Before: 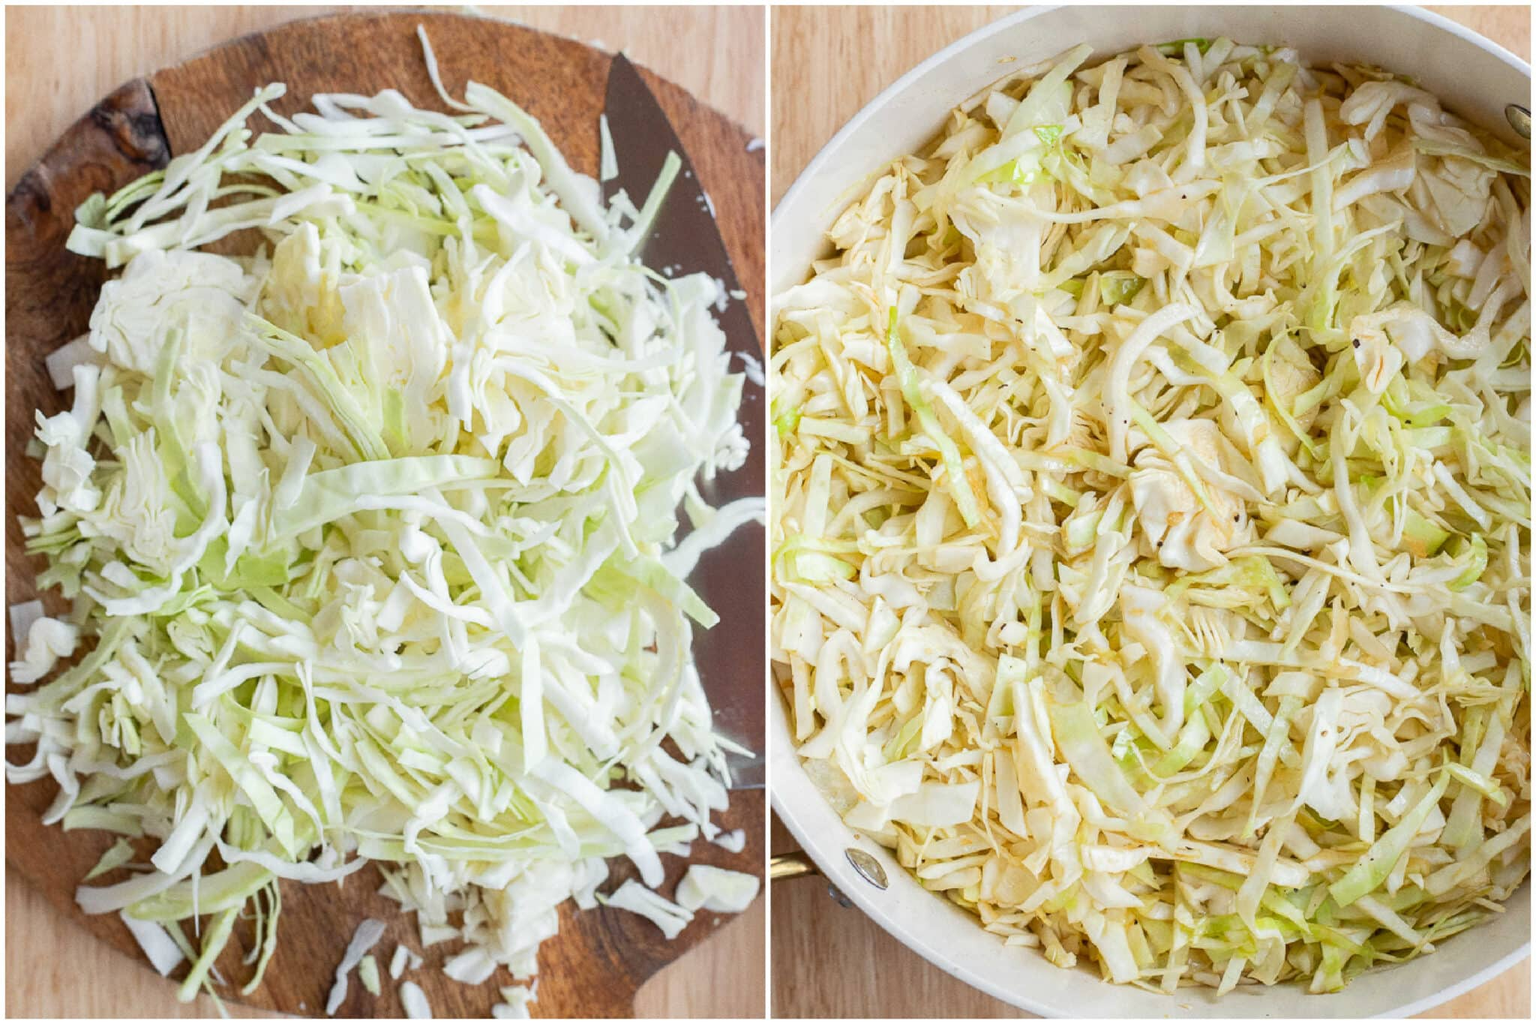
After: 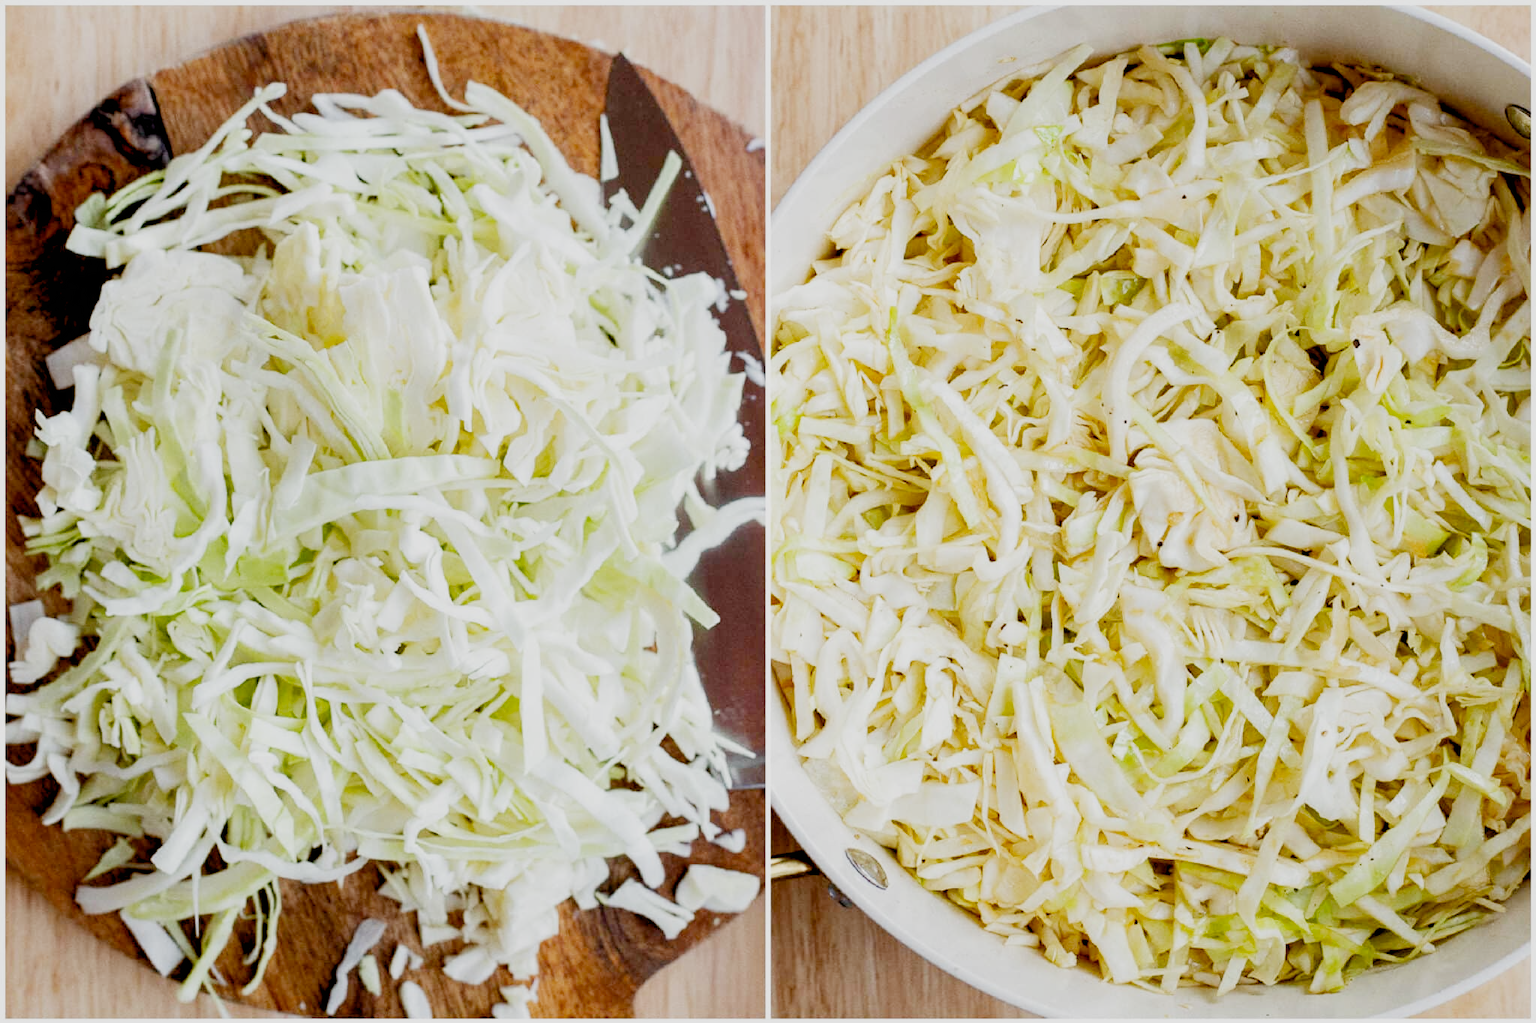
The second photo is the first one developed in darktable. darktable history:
filmic rgb: black relative exposure -7.65 EV, white relative exposure 4.56 EV, hardness 3.61, contrast 1.107, add noise in highlights 0.001, preserve chrominance no, color science v3 (2019), use custom middle-gray values true, contrast in highlights soft
exposure: black level correction 0.025, exposure 0.186 EV, compensate highlight preservation false
